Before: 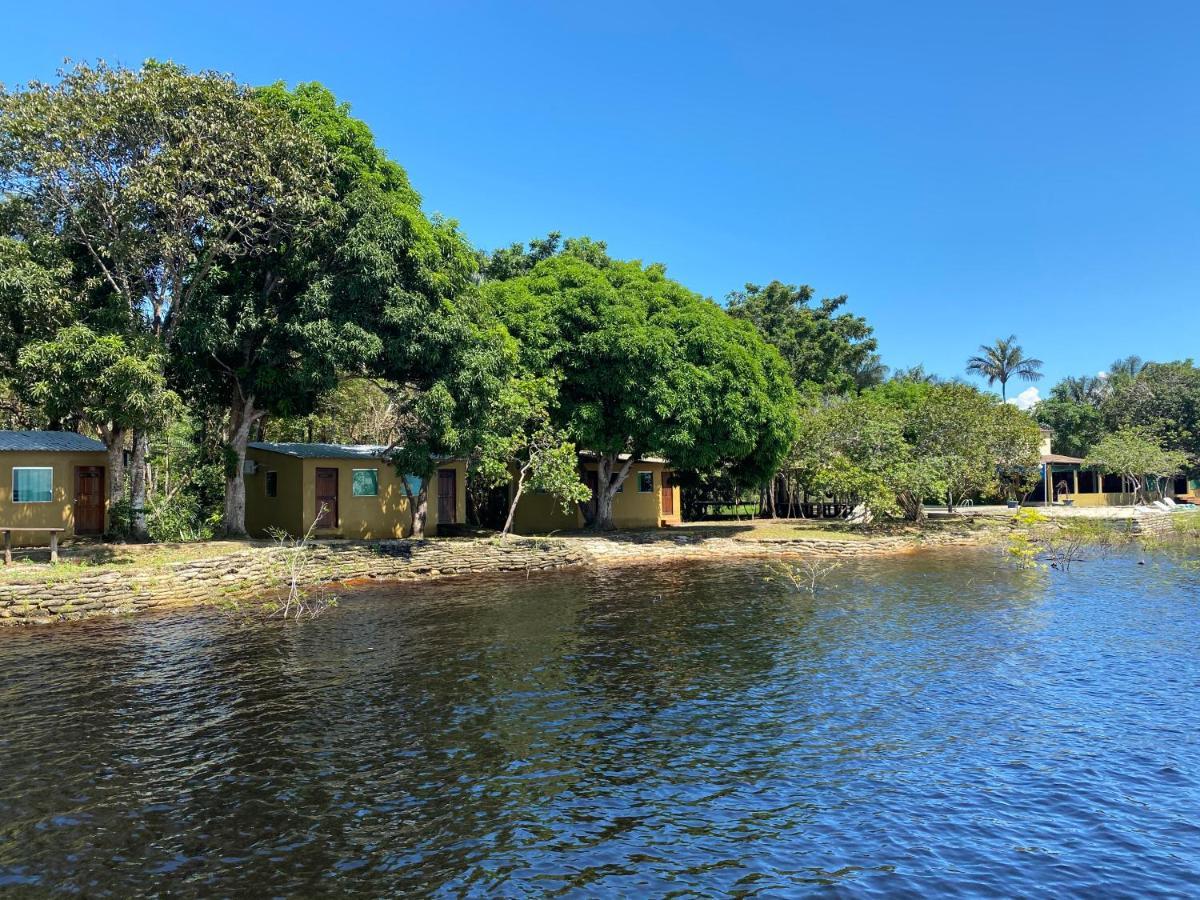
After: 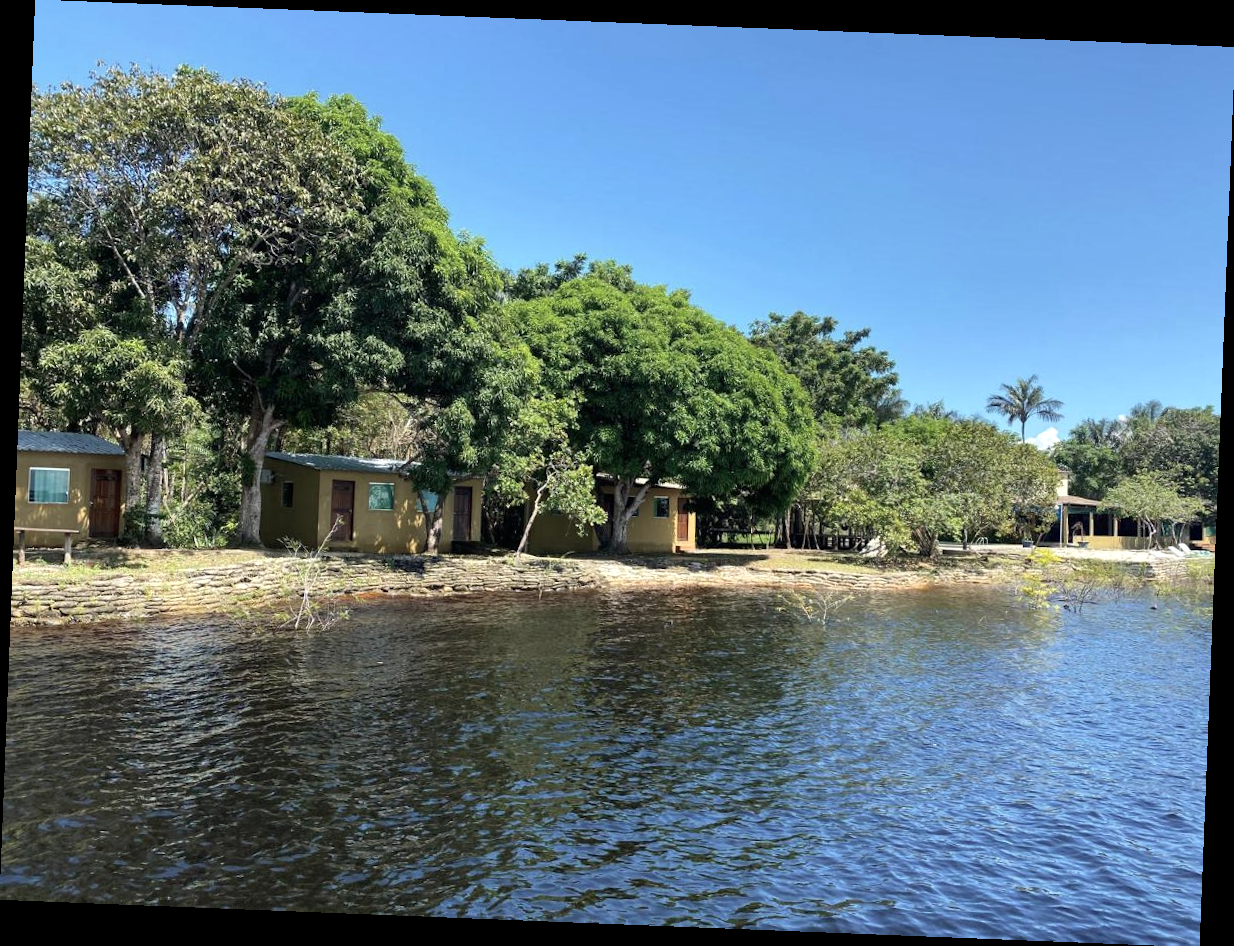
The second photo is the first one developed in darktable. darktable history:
exposure: exposure 0.217 EV, compensate highlight preservation false
contrast brightness saturation: contrast 0.06, brightness -0.01, saturation -0.23
rotate and perspective: rotation 2.27°, automatic cropping off
